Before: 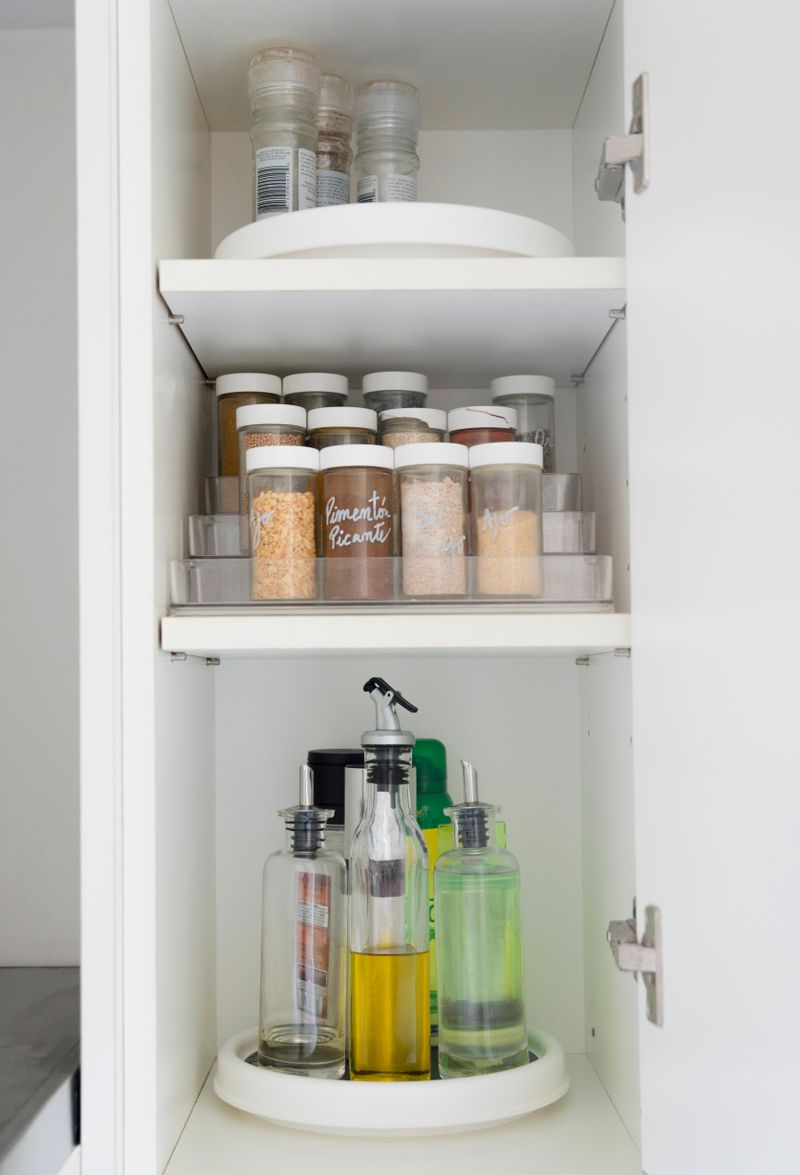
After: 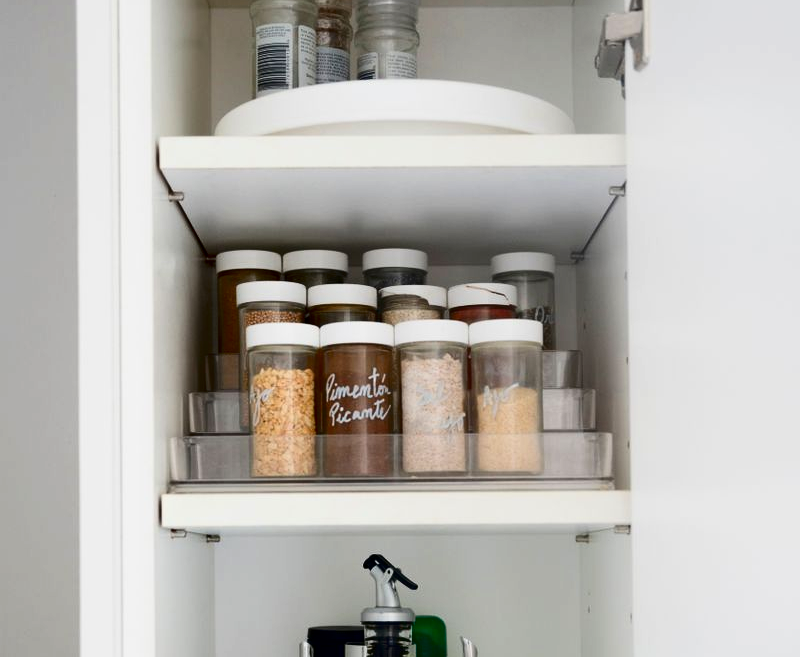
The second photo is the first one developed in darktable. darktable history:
exposure: black level correction 0.005, exposure 0.015 EV, compensate highlight preservation false
contrast brightness saturation: contrast 0.194, brightness -0.229, saturation 0.116
crop and rotate: top 10.539%, bottom 33.509%
